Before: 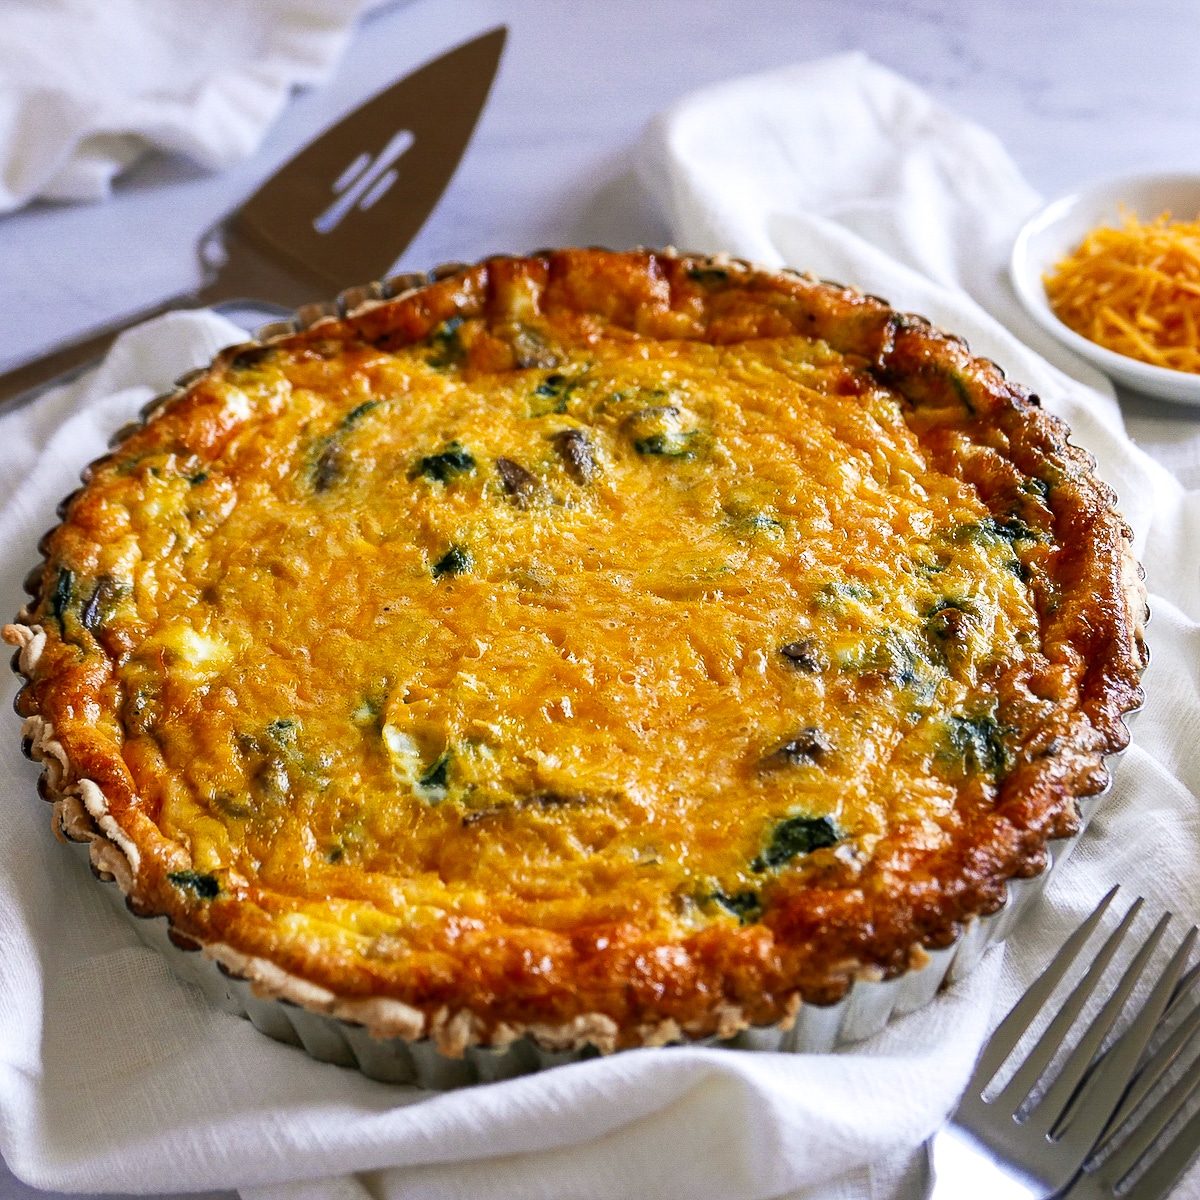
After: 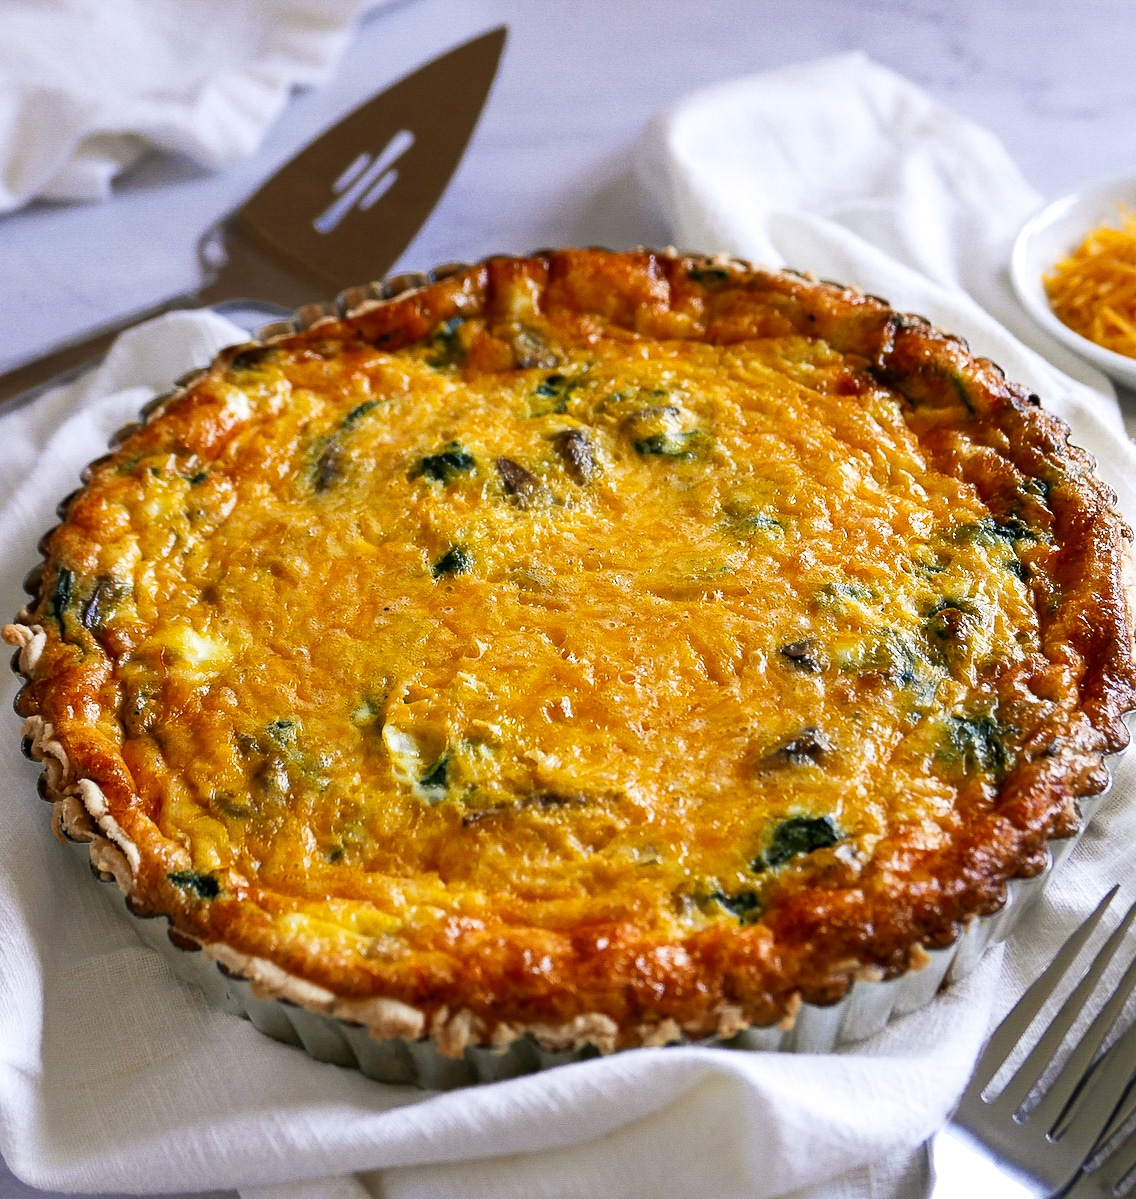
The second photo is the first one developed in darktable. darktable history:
crop and rotate: right 5.286%
